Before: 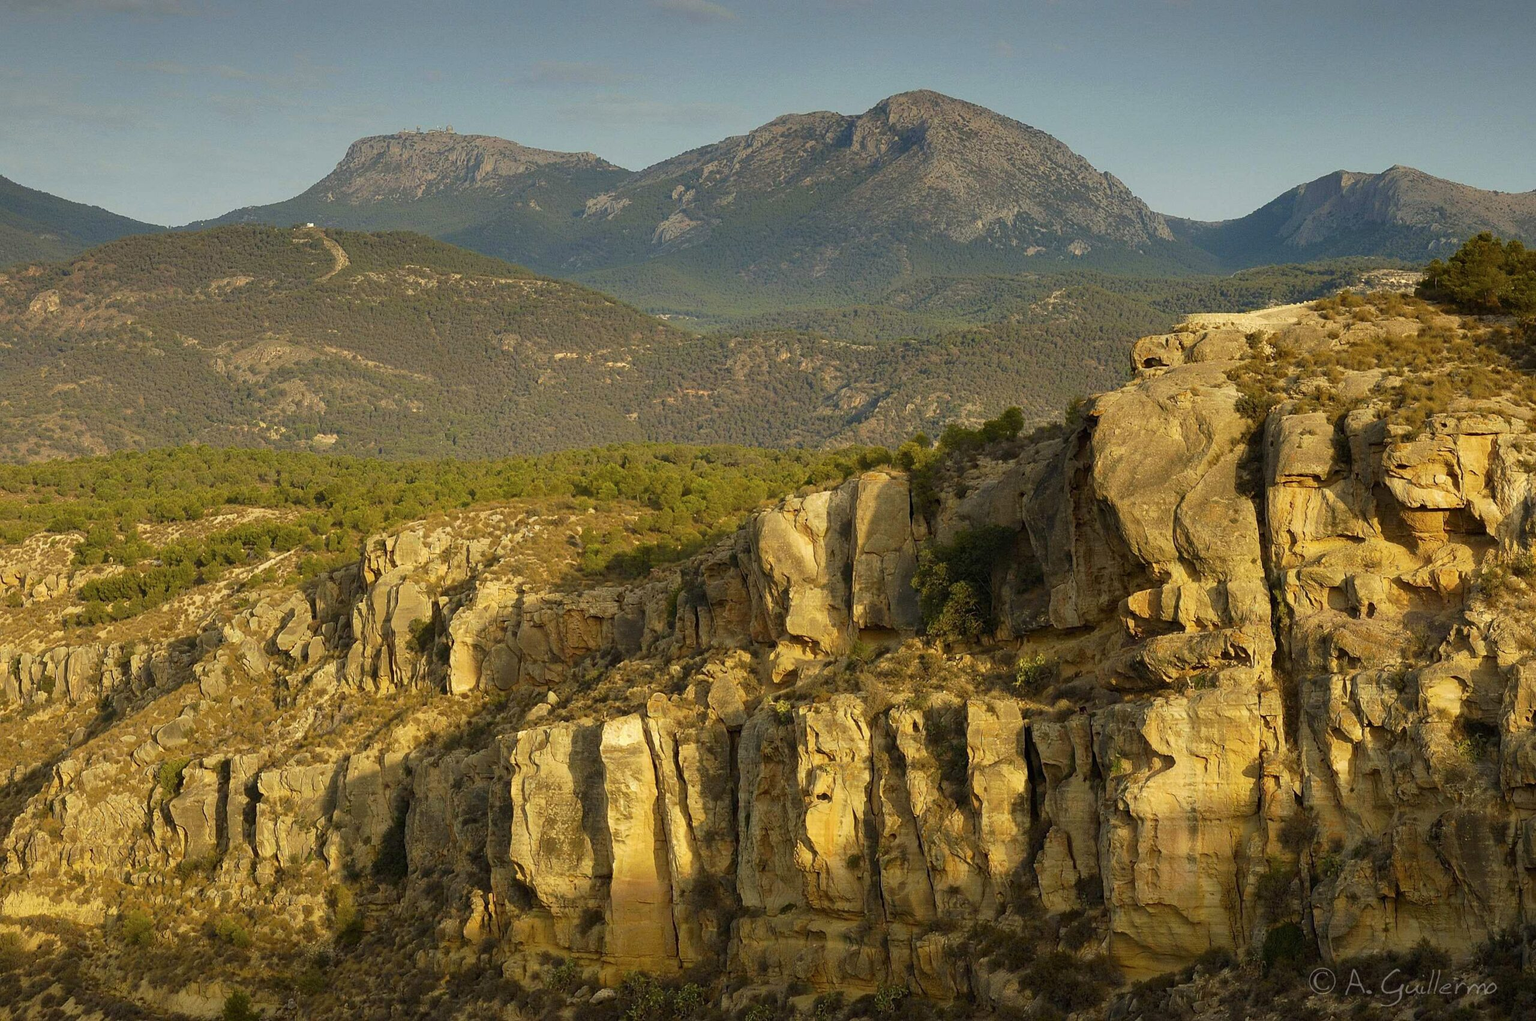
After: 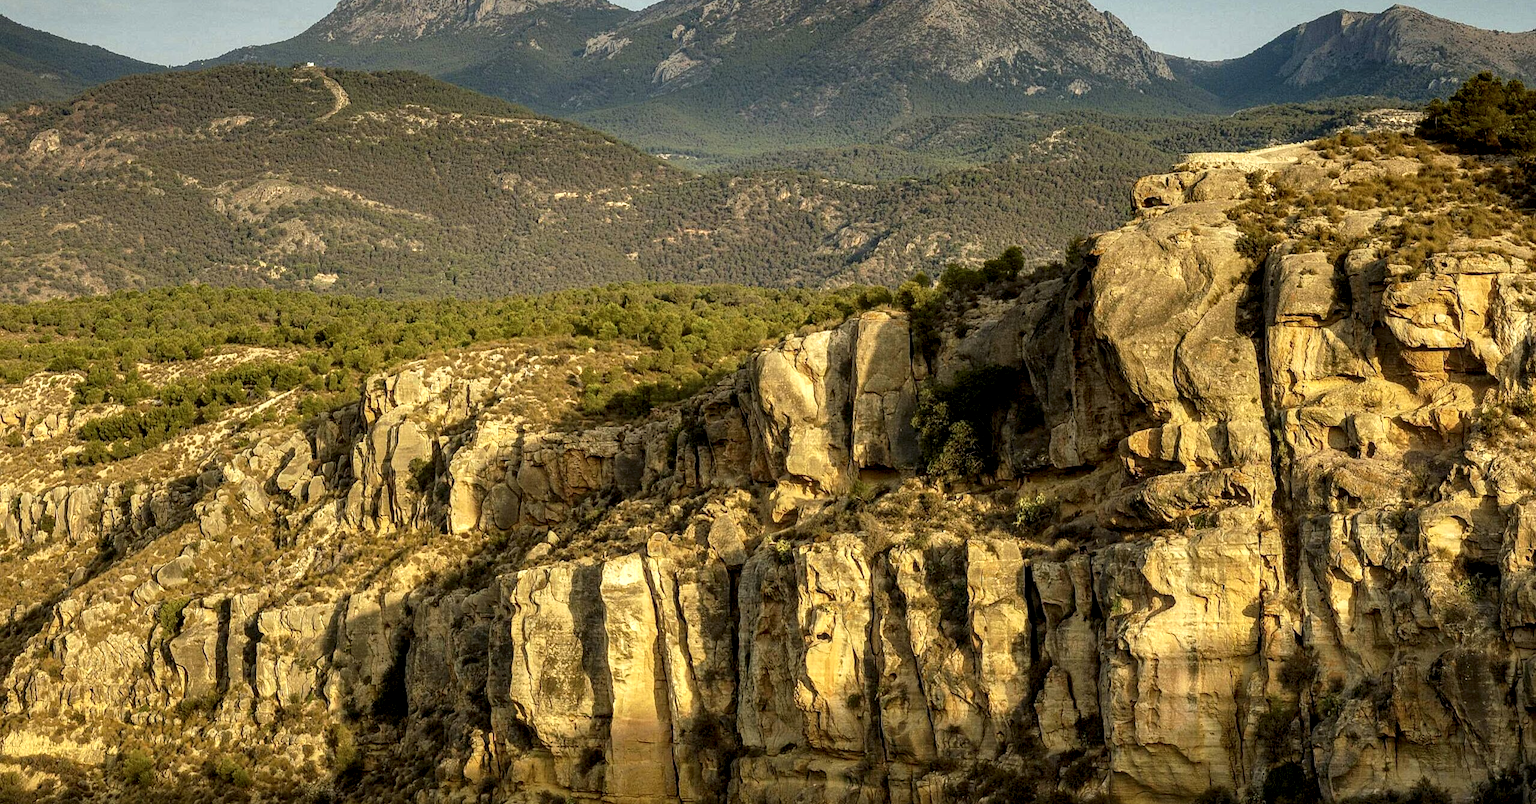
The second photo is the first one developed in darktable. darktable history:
crop and rotate: top 15.779%, bottom 5.407%
local contrast: highlights 3%, shadows 1%, detail 181%
